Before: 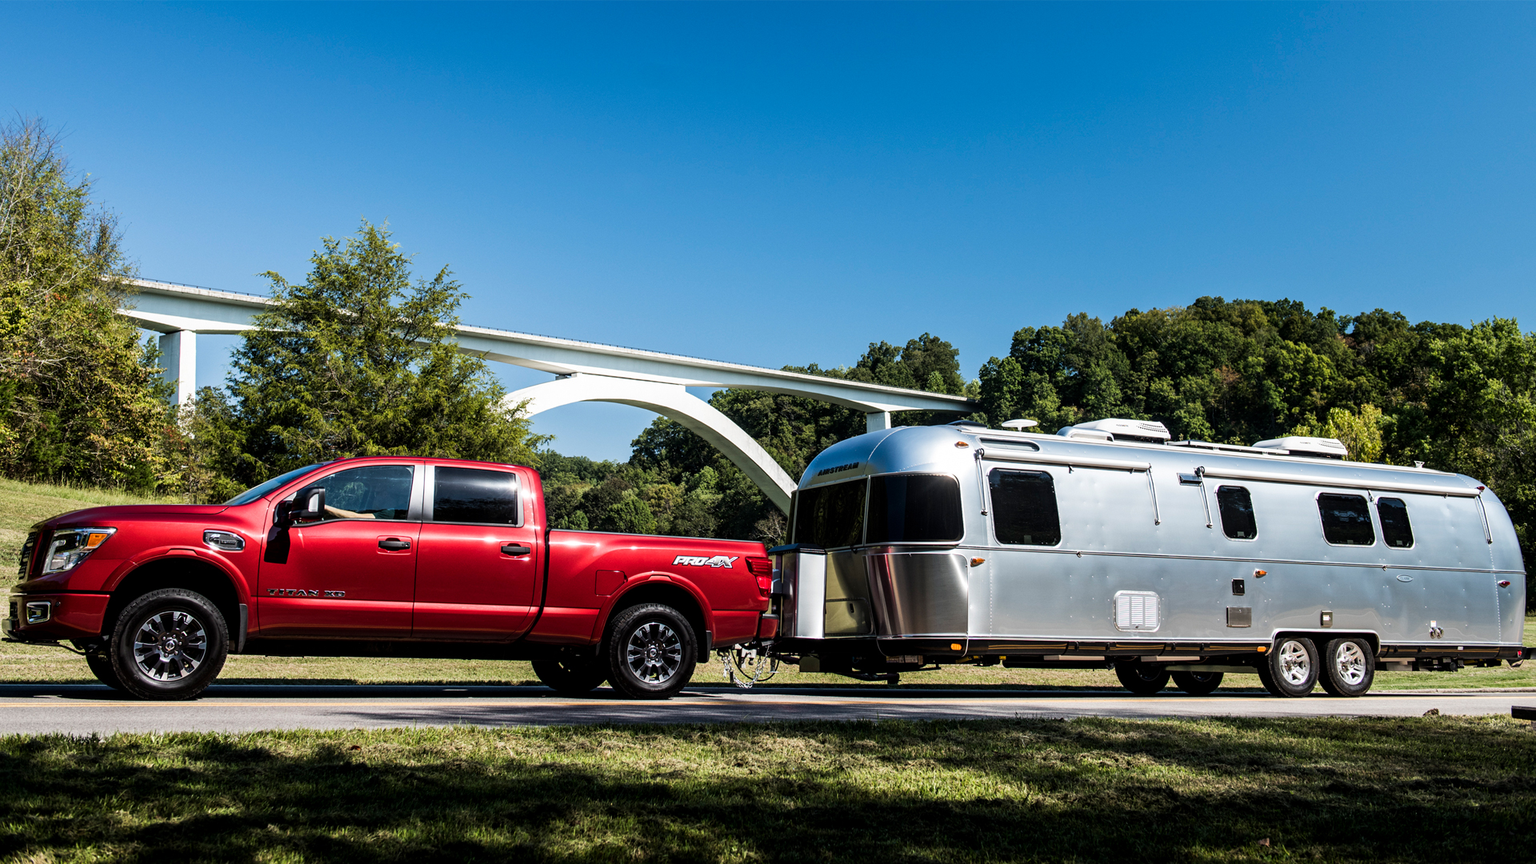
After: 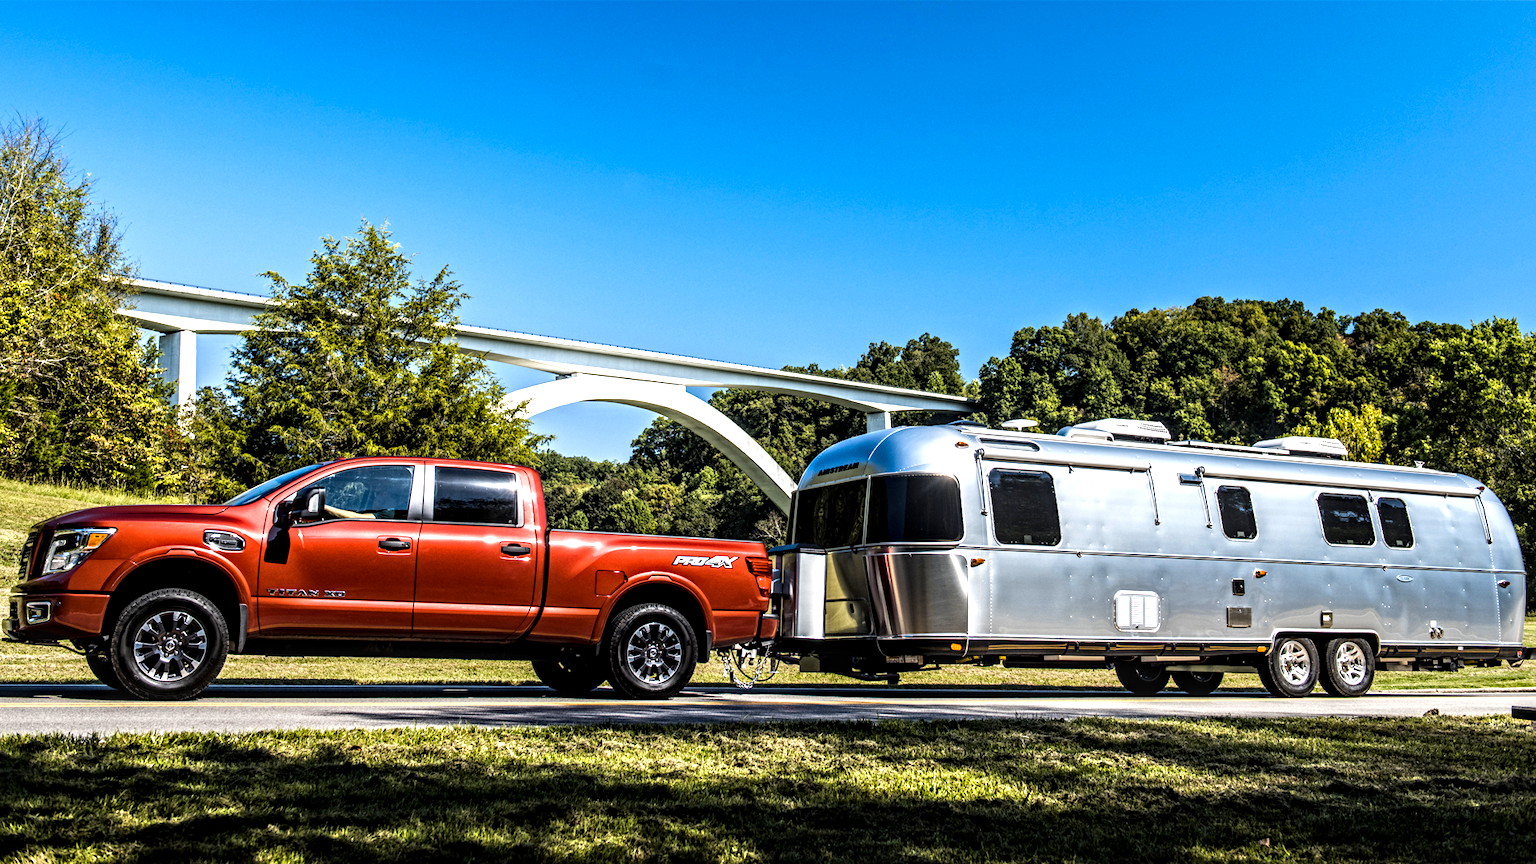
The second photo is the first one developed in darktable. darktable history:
exposure: black level correction 0, exposure 0.5 EV, compensate highlight preservation false
contrast equalizer: y [[0.5, 0.501, 0.525, 0.597, 0.58, 0.514], [0.5 ×6], [0.5 ×6], [0 ×6], [0 ×6]]
color contrast: green-magenta contrast 0.85, blue-yellow contrast 1.25, unbound 0
local contrast: detail 130%
